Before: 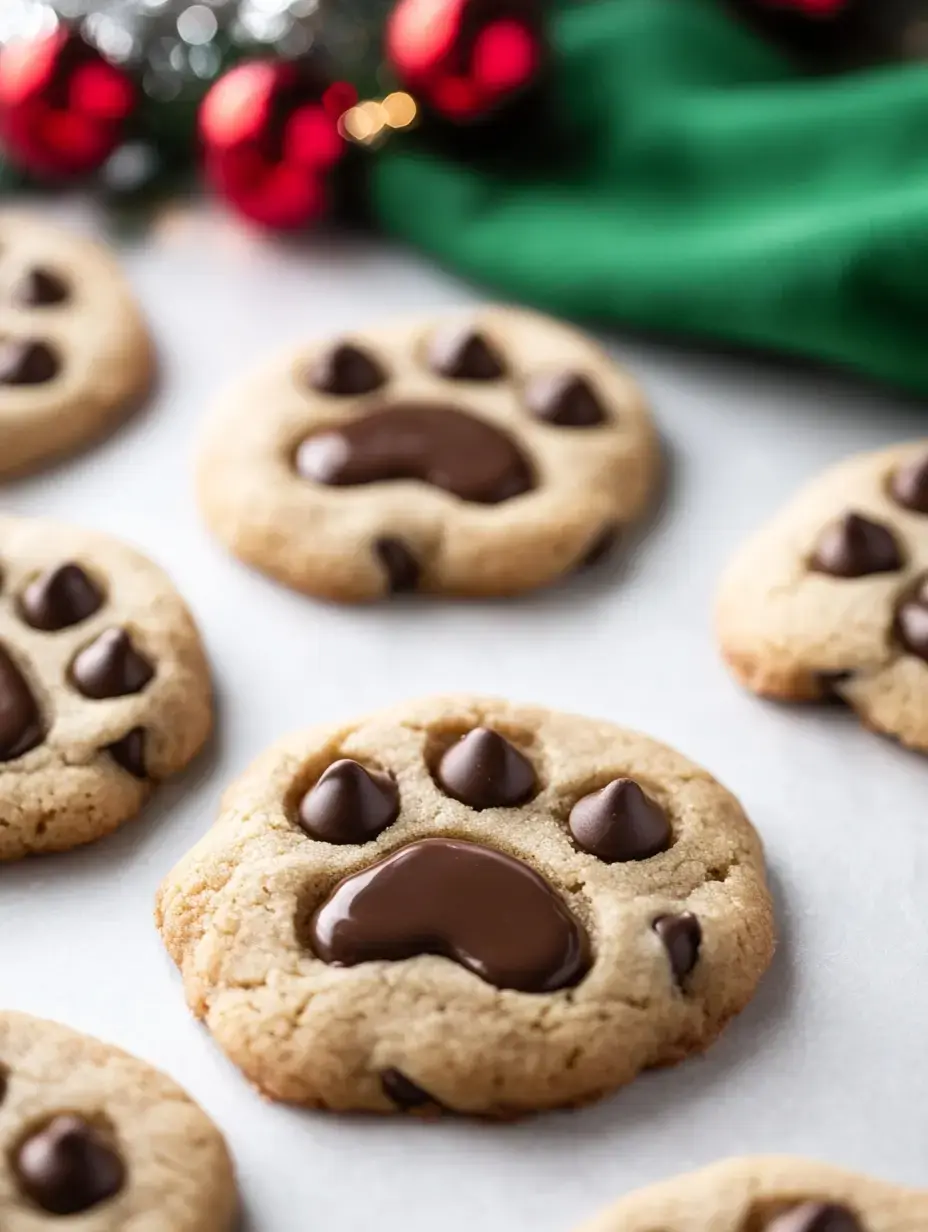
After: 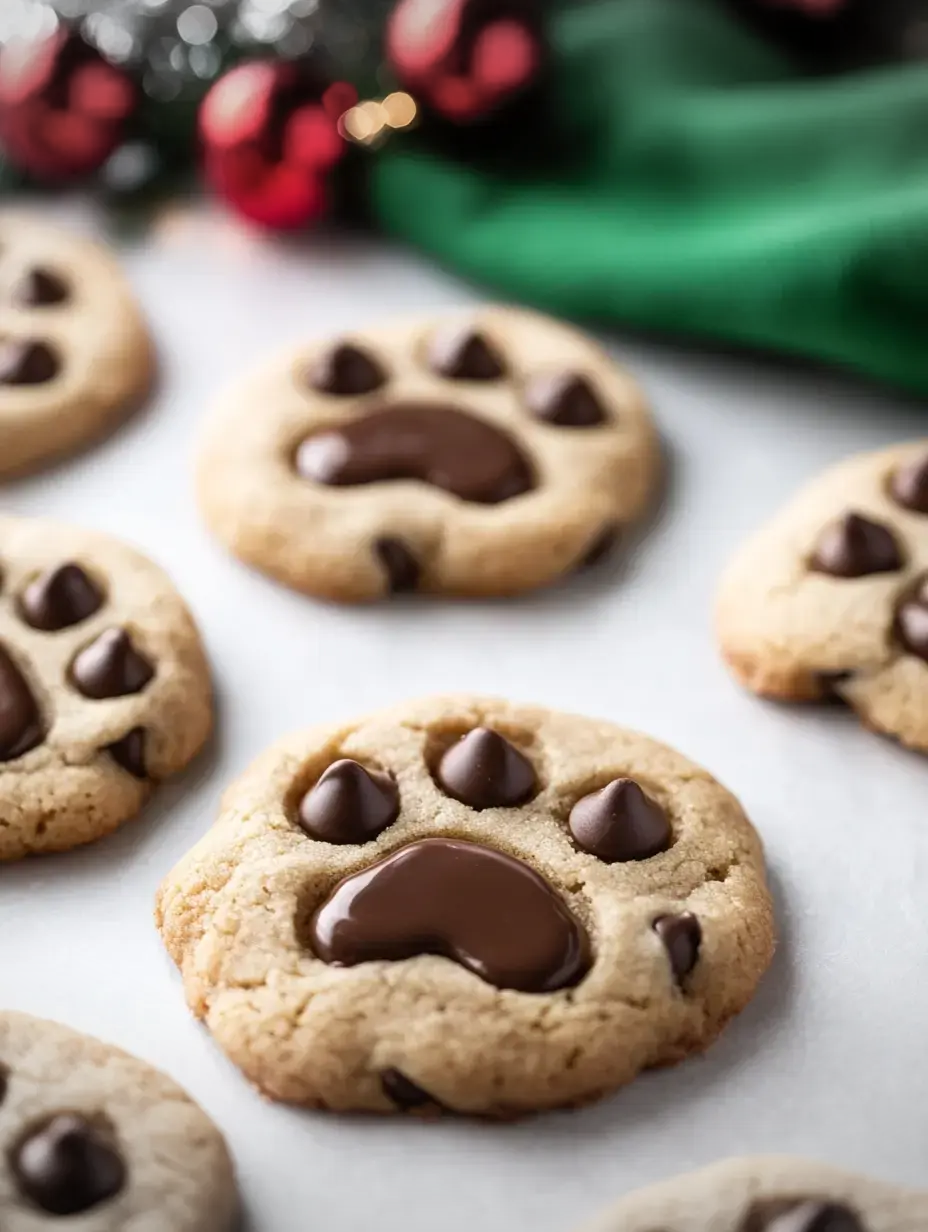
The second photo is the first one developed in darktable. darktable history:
color correction: saturation 0.98
vignetting: fall-off start 100%, brightness -0.282, width/height ratio 1.31
